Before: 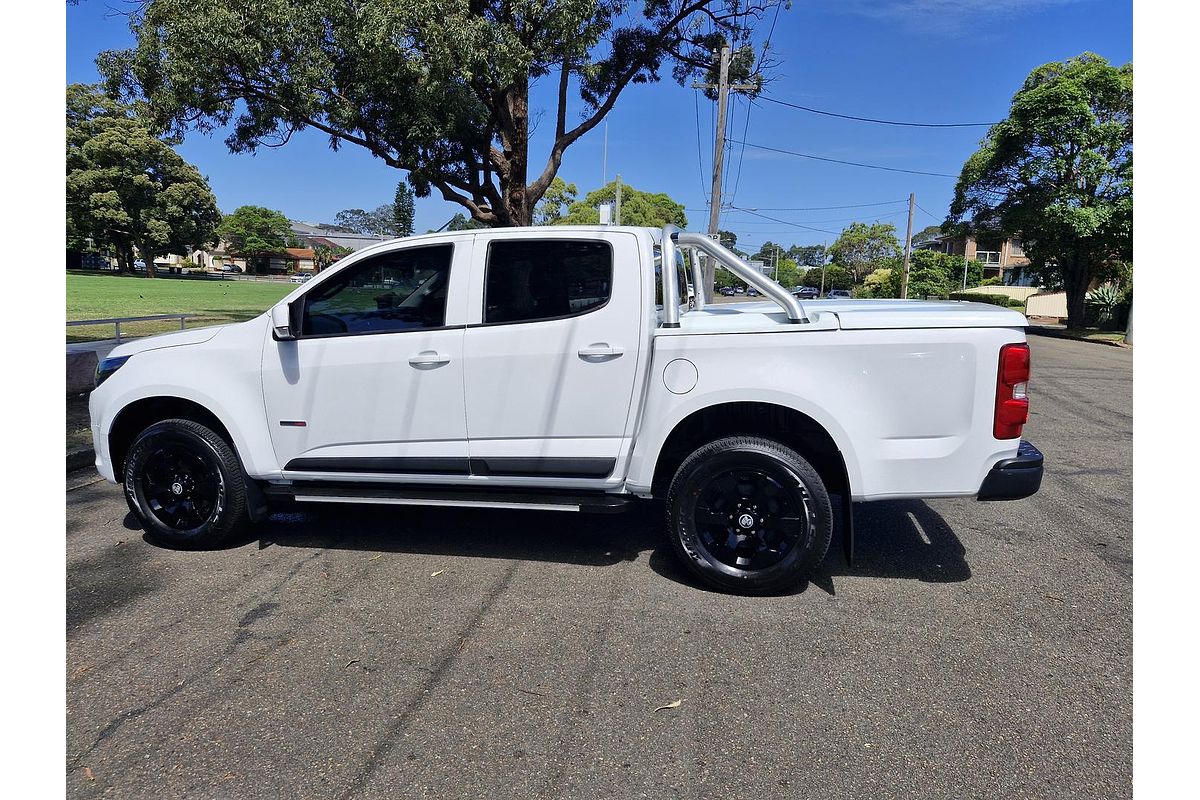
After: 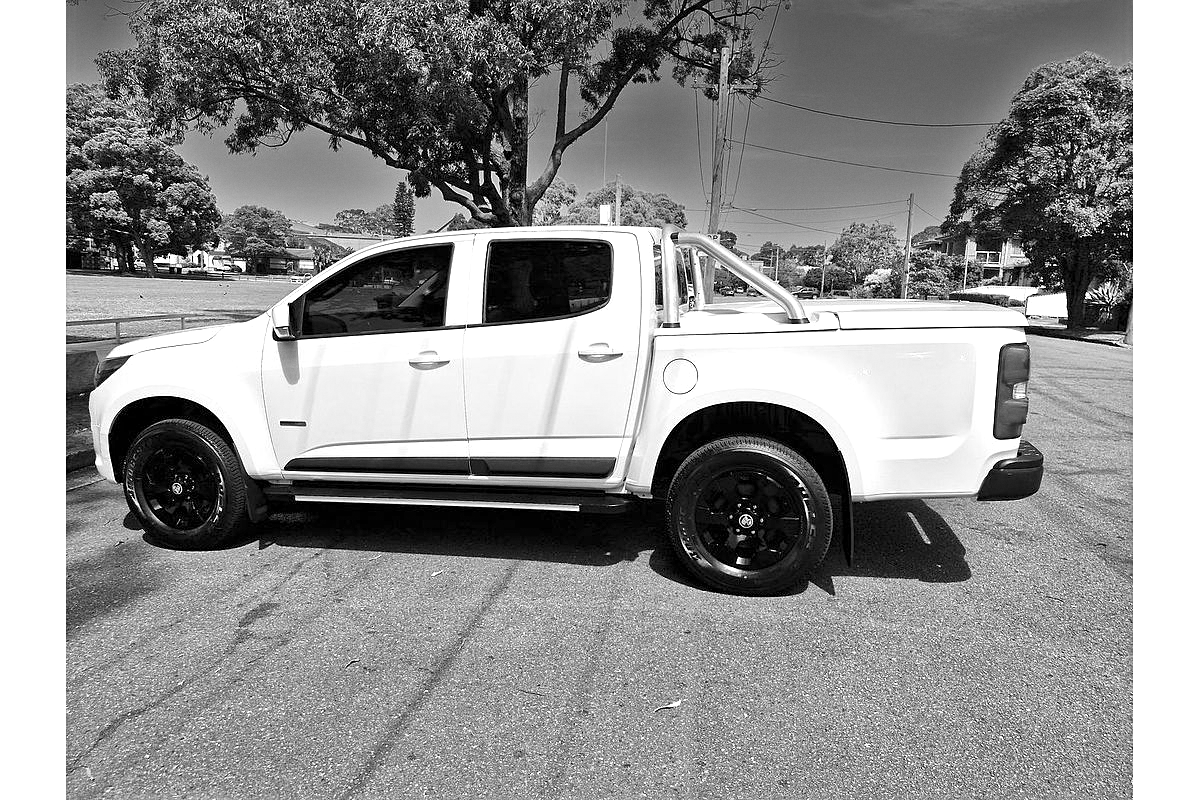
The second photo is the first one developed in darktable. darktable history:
exposure: black level correction 0.001, exposure 1.646 EV, compensate exposure bias true, compensate highlight preservation false
sharpen: amount 0.2
grain: coarseness 14.57 ISO, strength 8.8%
monochrome: a 79.32, b 81.83, size 1.1
